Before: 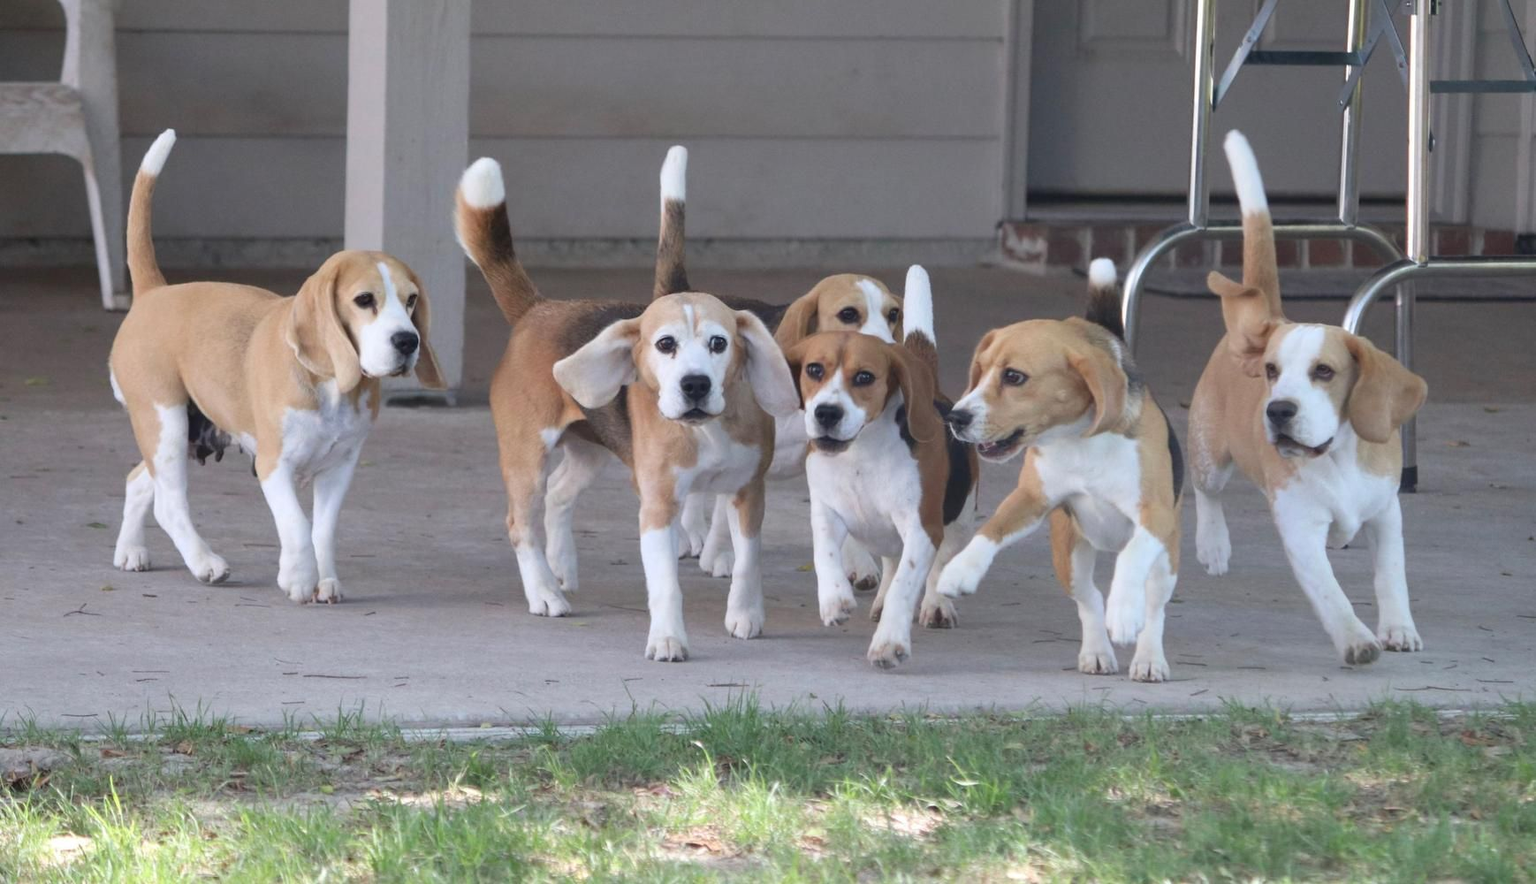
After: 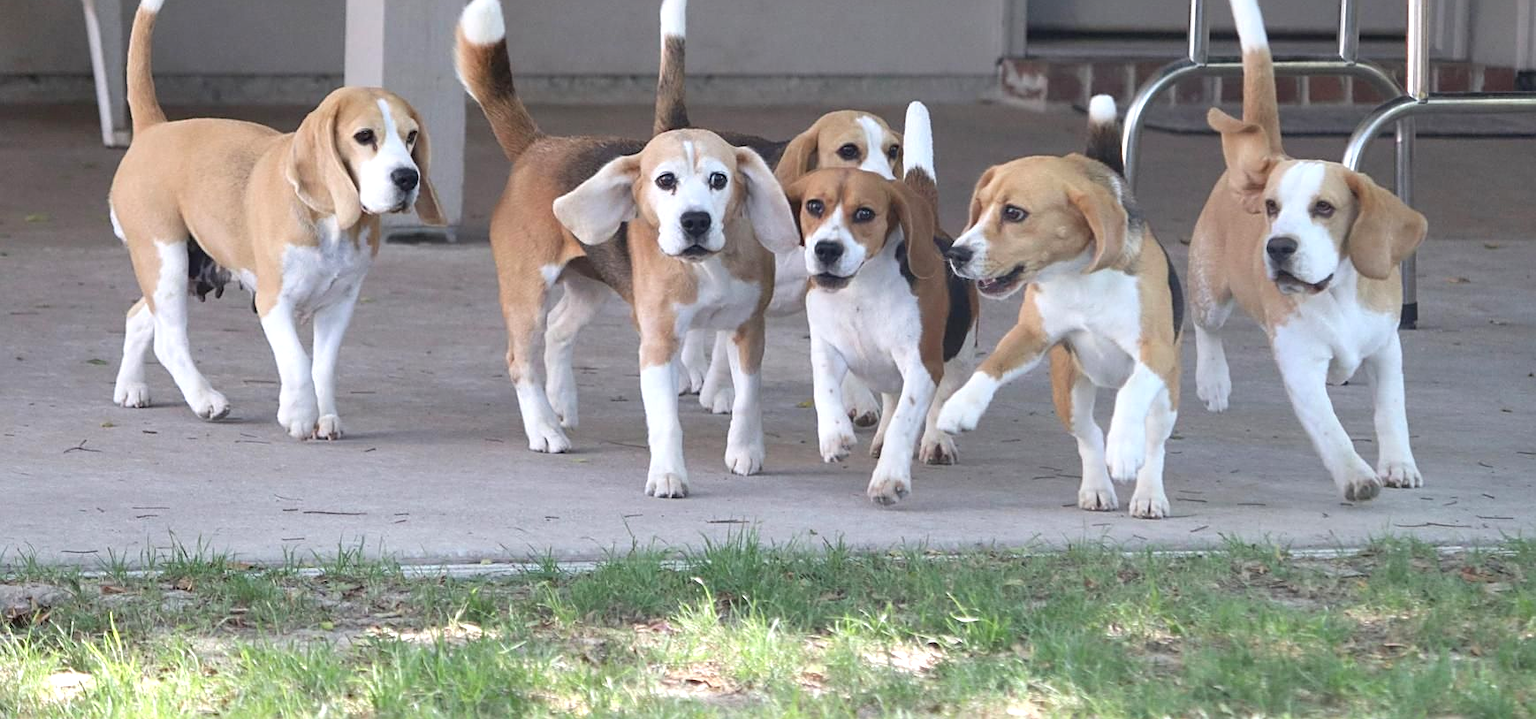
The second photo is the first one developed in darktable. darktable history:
crop and rotate: top 18.507%
sharpen: on, module defaults
tone equalizer: on, module defaults
shadows and highlights: shadows 75, highlights -25, soften with gaussian
exposure: black level correction 0.001, exposure 0.3 EV, compensate highlight preservation false
